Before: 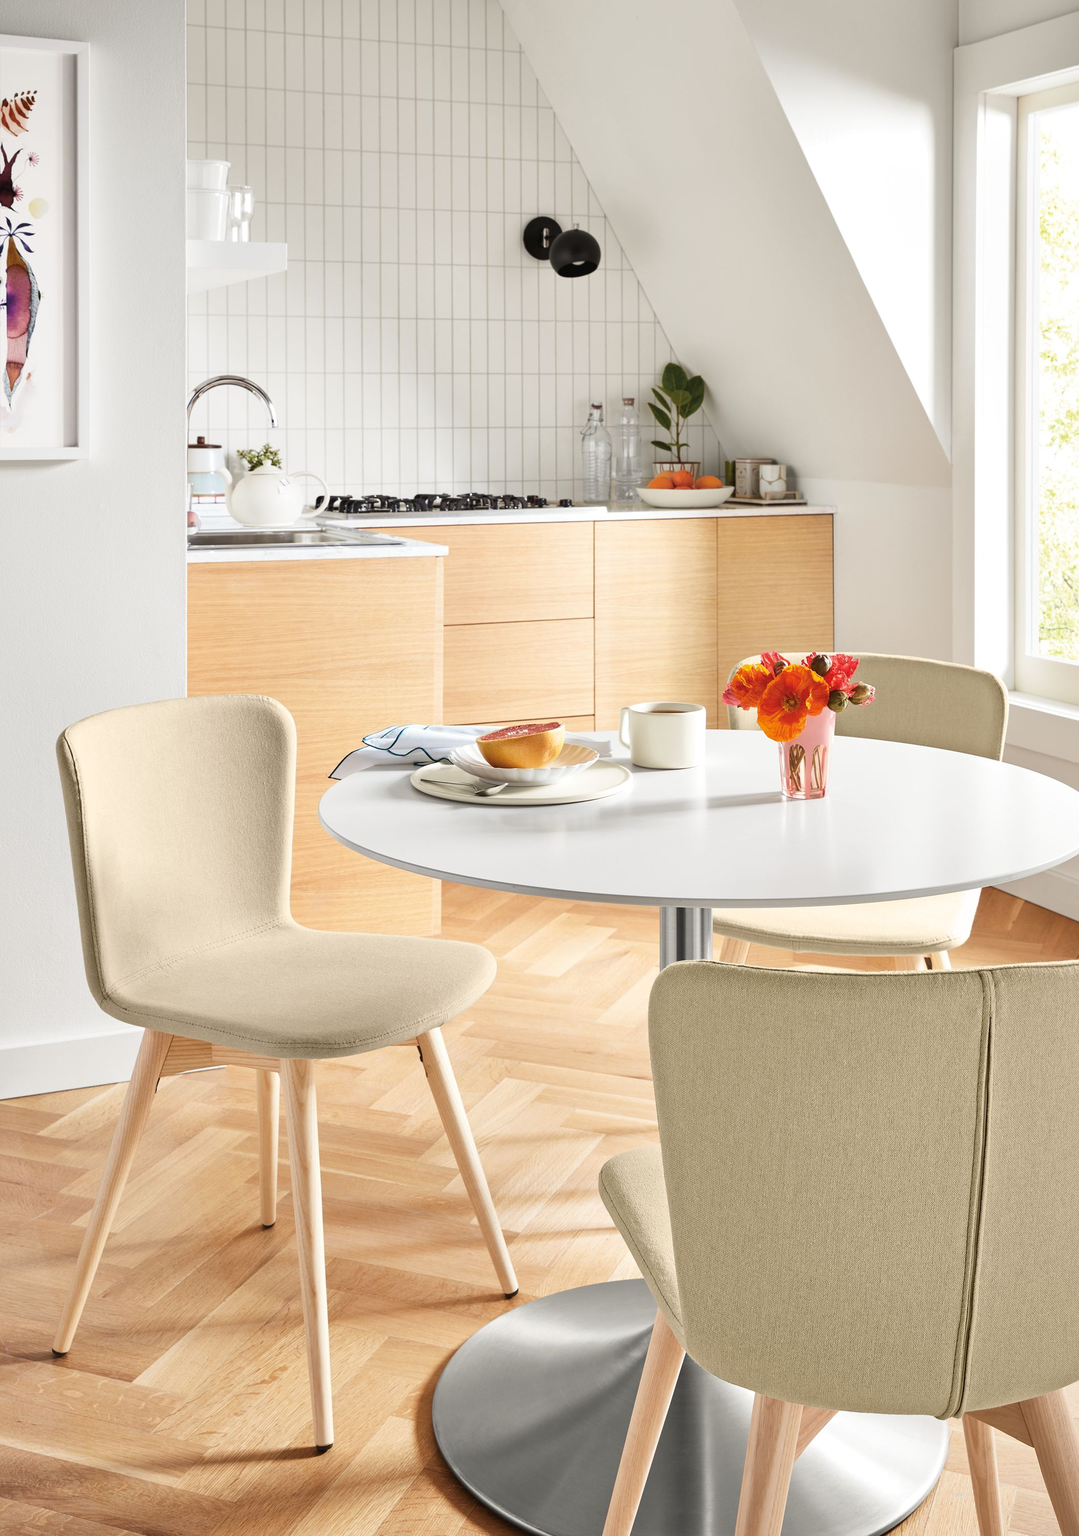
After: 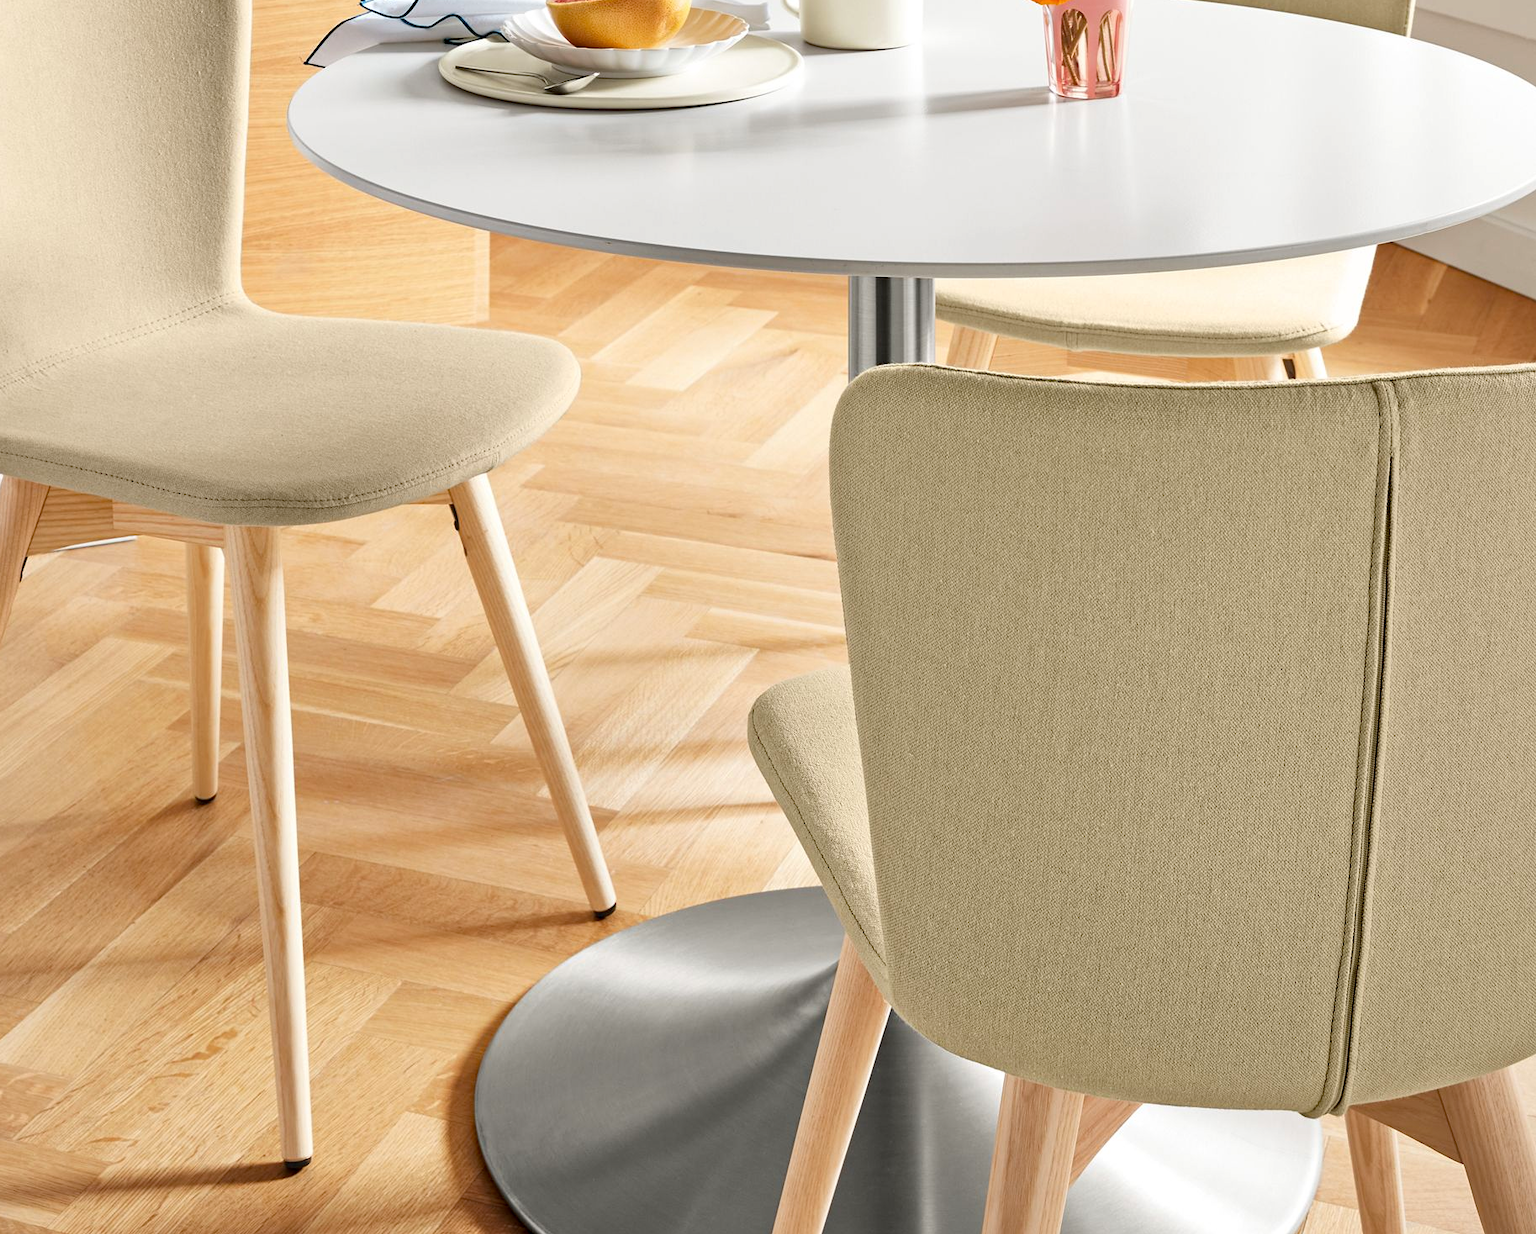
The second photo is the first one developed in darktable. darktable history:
haze removal: strength 0.29, distance 0.25, compatibility mode true, adaptive false
crop and rotate: left 13.306%, top 48.129%, bottom 2.928%
